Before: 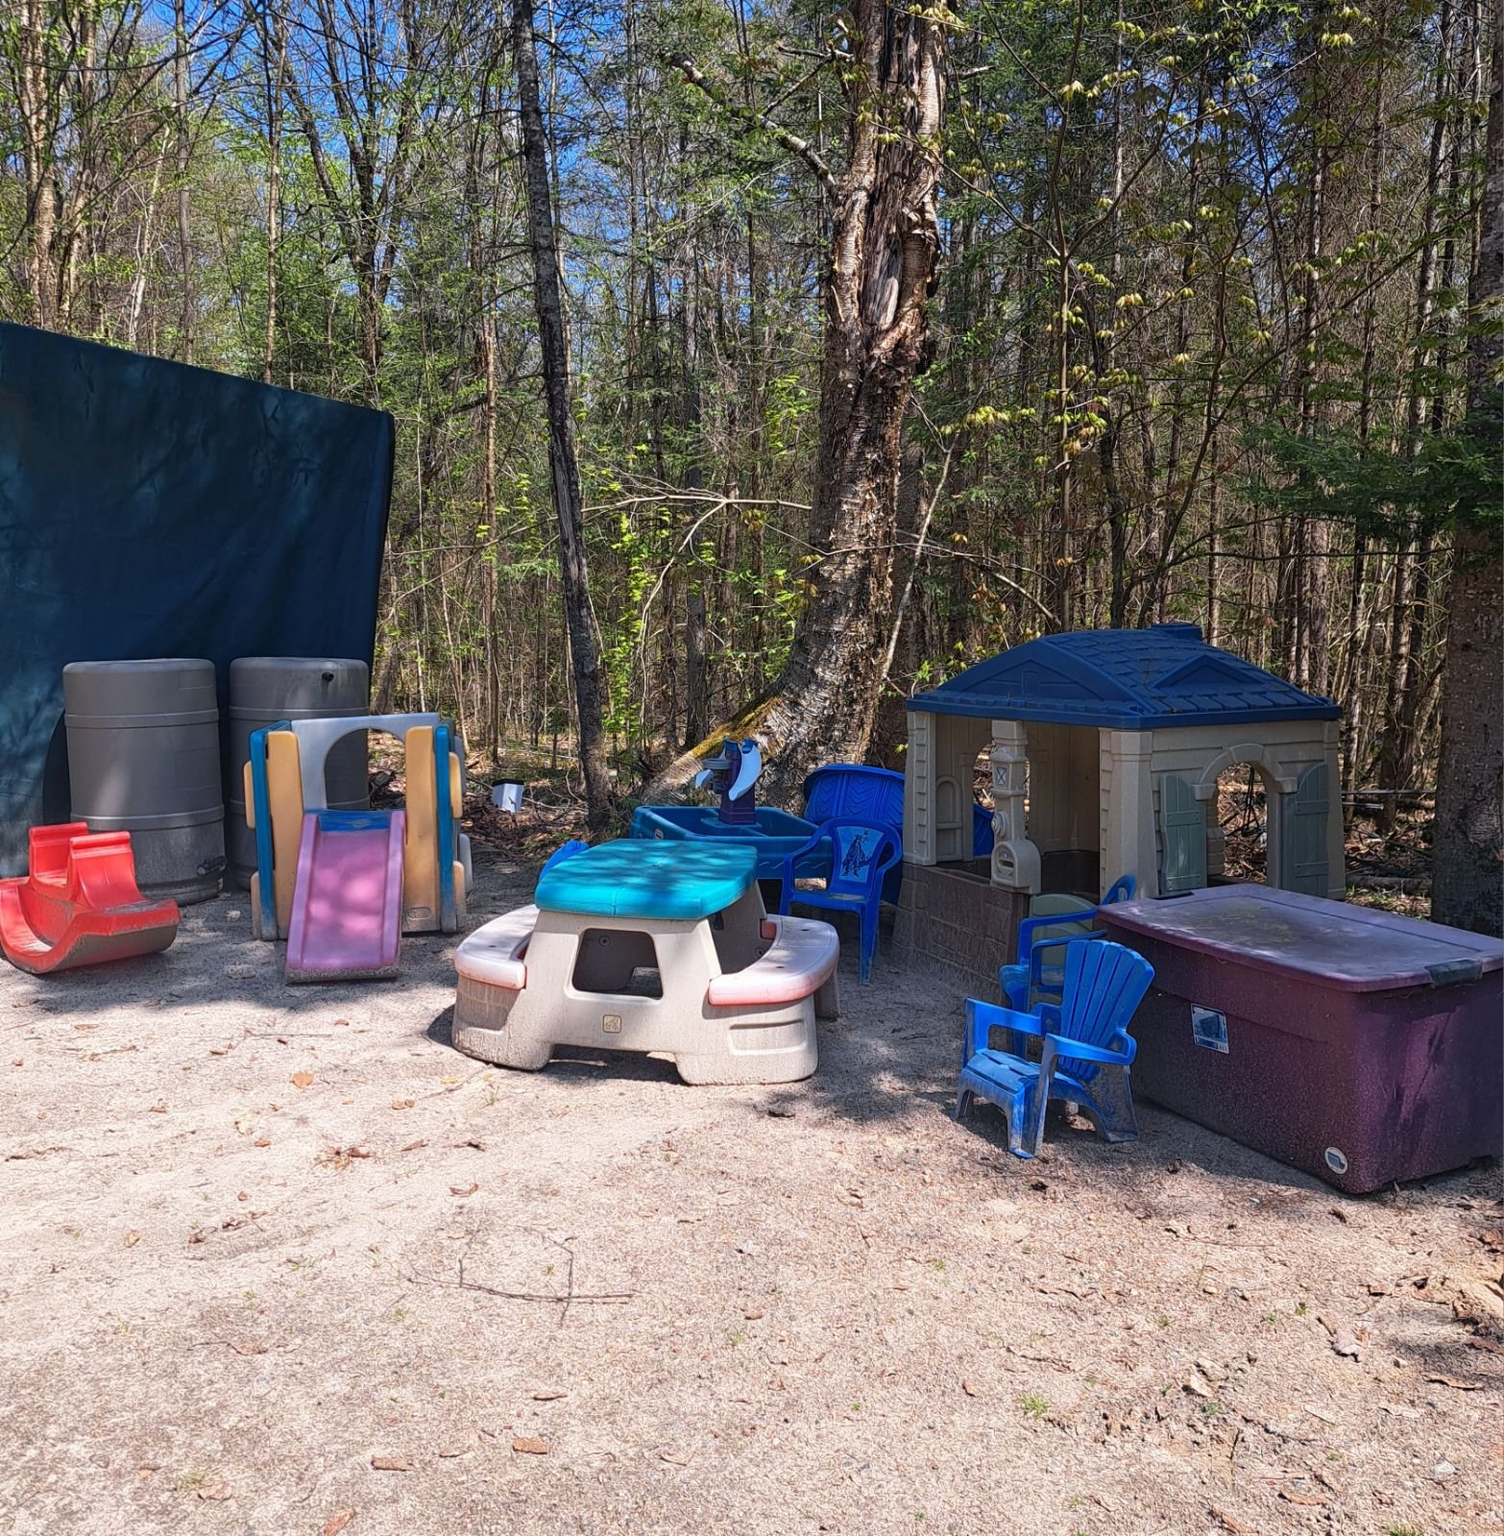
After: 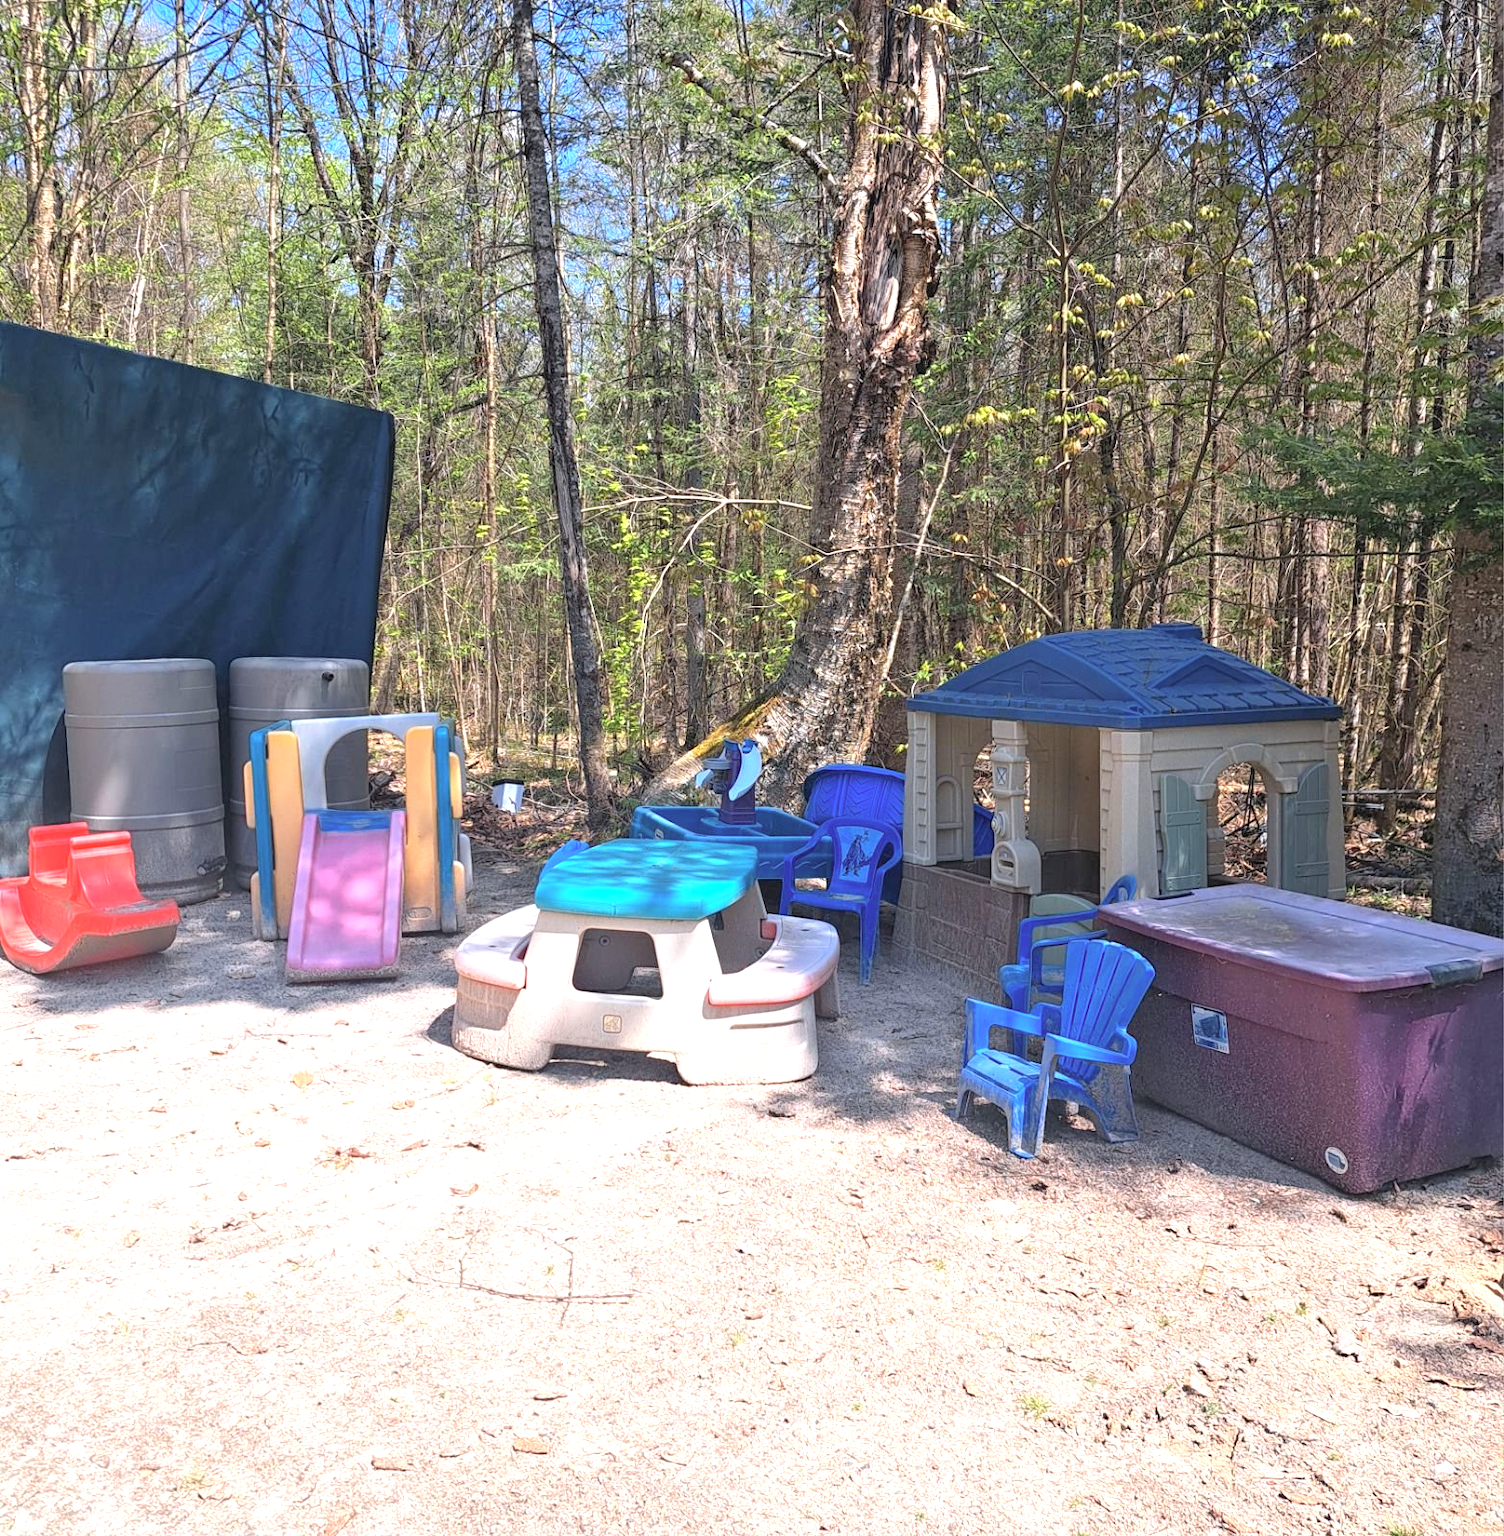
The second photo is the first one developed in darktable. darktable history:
contrast brightness saturation: brightness 0.148
exposure: exposure 0.778 EV, compensate highlight preservation false
